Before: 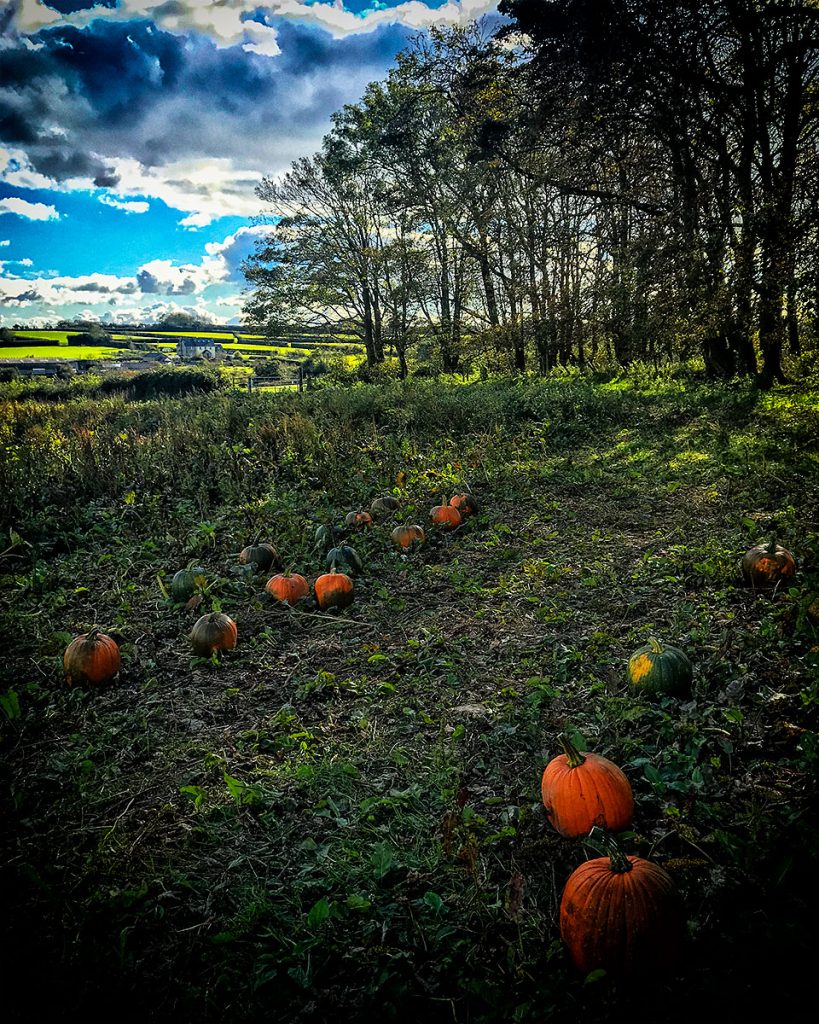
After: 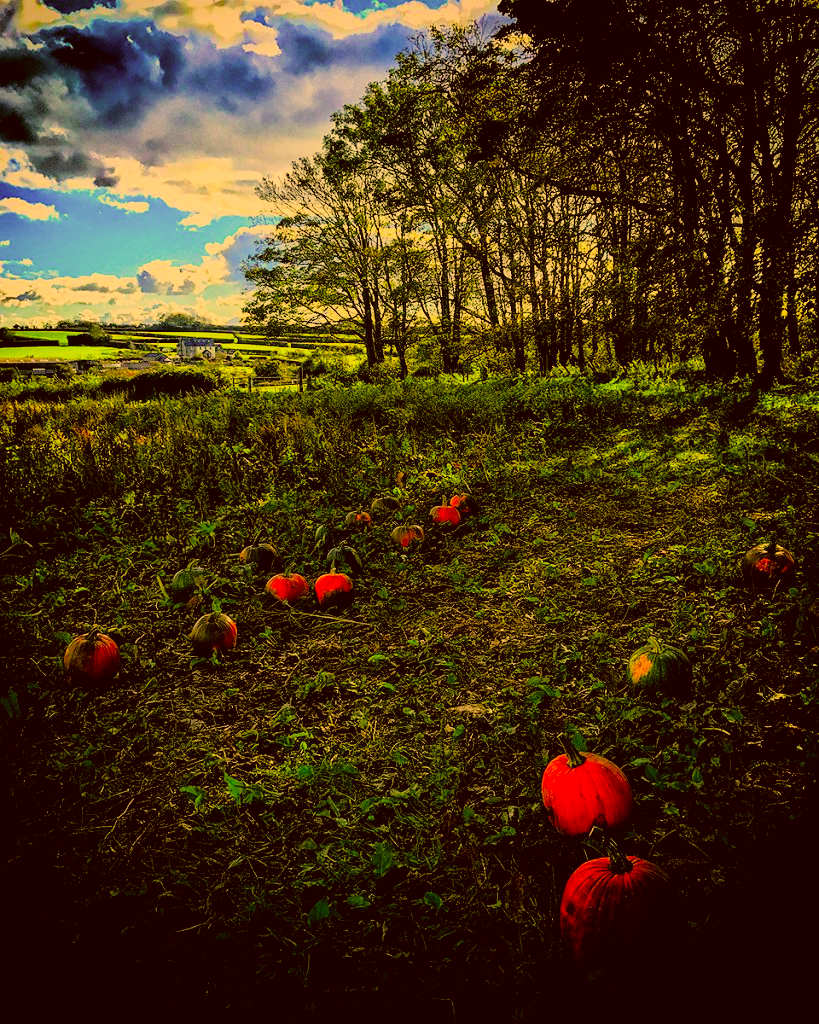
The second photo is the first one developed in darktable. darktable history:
tone equalizer: -8 EV -0.402 EV, -7 EV -0.376 EV, -6 EV -0.303 EV, -5 EV -0.25 EV, -3 EV 0.202 EV, -2 EV 0.311 EV, -1 EV 0.39 EV, +0 EV 0.415 EV
filmic rgb: black relative exposure -7.65 EV, white relative exposure 4.56 EV, threshold 3 EV, hardness 3.61, contrast 1.049, iterations of high-quality reconstruction 0, enable highlight reconstruction true
color correction: highlights a* 11.16, highlights b* 29.9, shadows a* 2.76, shadows b* 16.81, saturation 1.73
